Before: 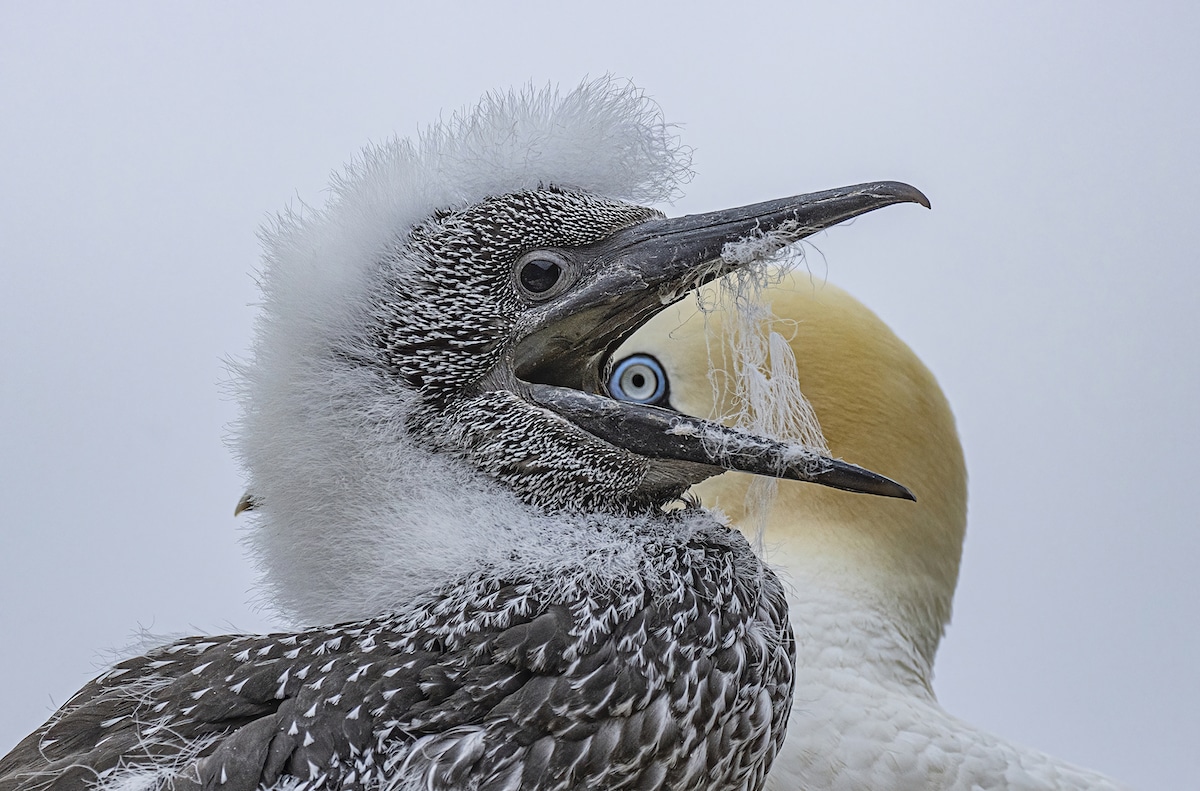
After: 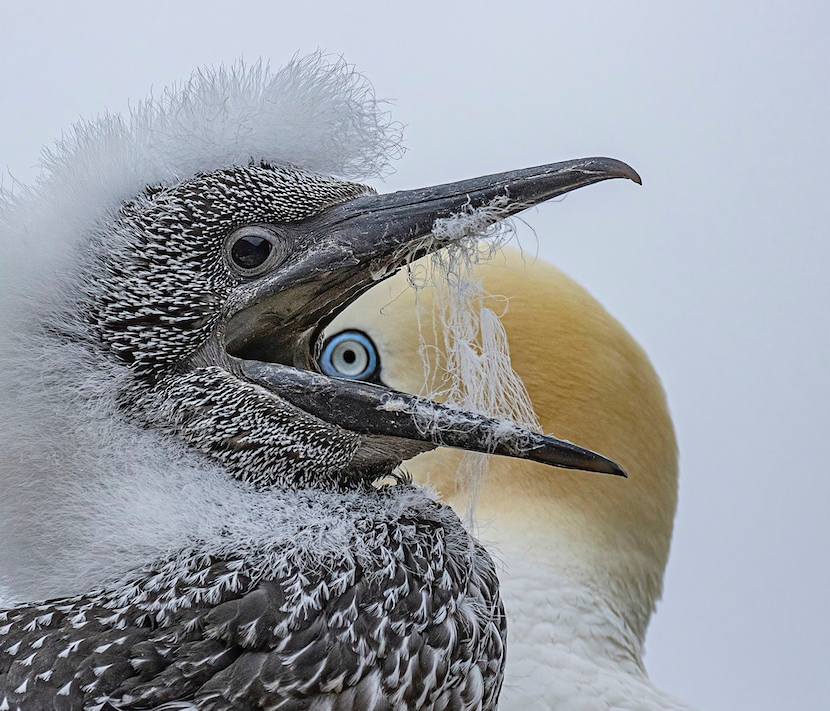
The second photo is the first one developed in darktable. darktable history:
crop and rotate: left 24.153%, top 3.083%, right 6.661%, bottom 6.954%
